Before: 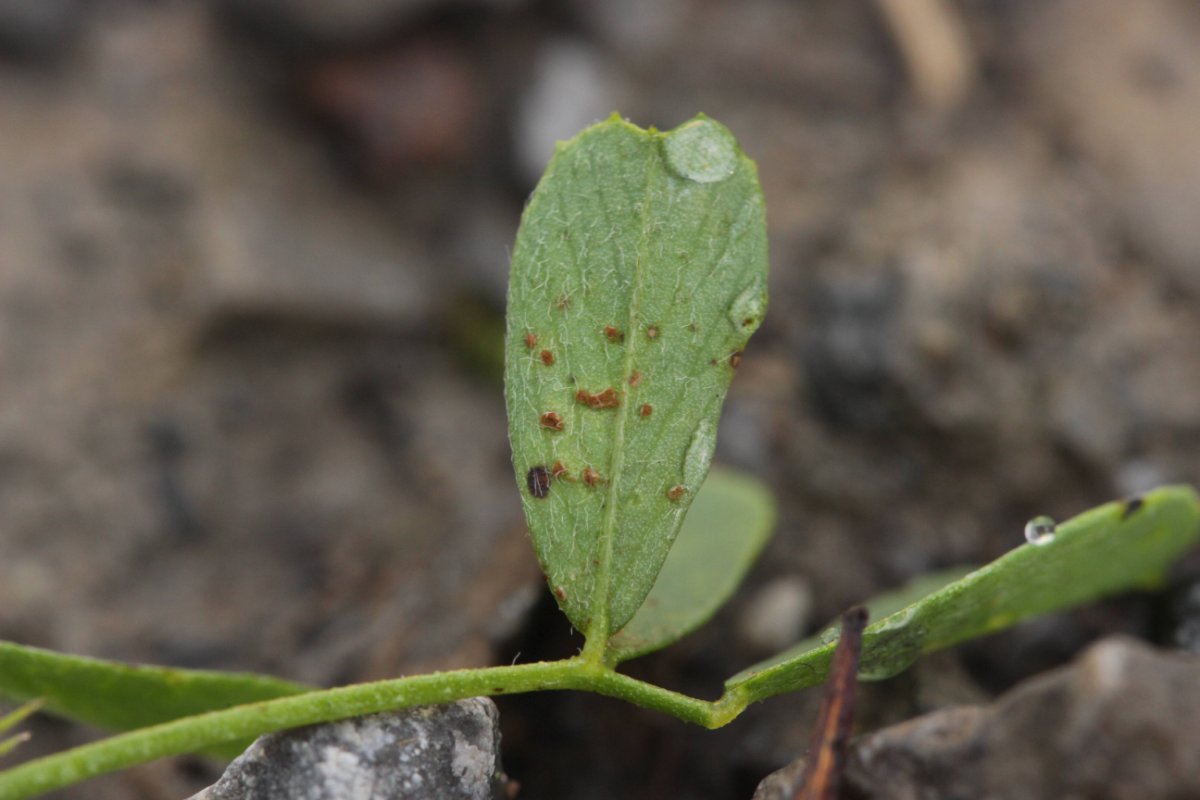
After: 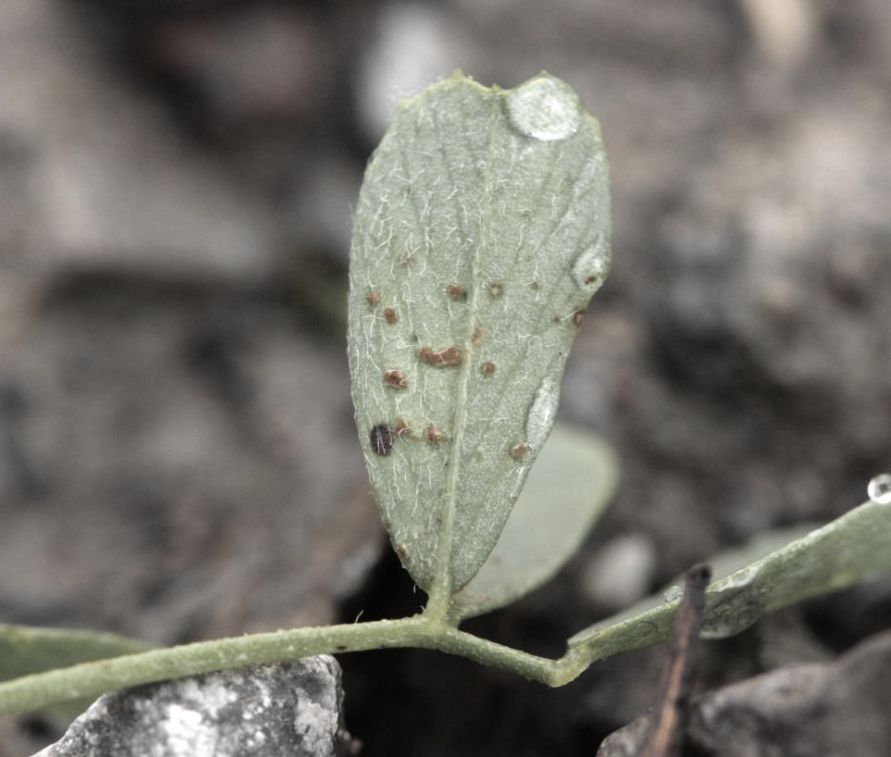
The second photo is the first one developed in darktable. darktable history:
color zones: curves: ch0 [(0, 0.613) (0.01, 0.613) (0.245, 0.448) (0.498, 0.529) (0.642, 0.665) (0.879, 0.777) (0.99, 0.613)]; ch1 [(0, 0.035) (0.121, 0.189) (0.259, 0.197) (0.415, 0.061) (0.589, 0.022) (0.732, 0.022) (0.857, 0.026) (0.991, 0.053)]
tone equalizer: -8 EV -1.07 EV, -7 EV -1.04 EV, -6 EV -0.87 EV, -5 EV -0.562 EV, -3 EV 0.61 EV, -2 EV 0.854 EV, -1 EV 1 EV, +0 EV 1.05 EV
crop and rotate: left 13.14%, top 5.281%, right 12.528%
